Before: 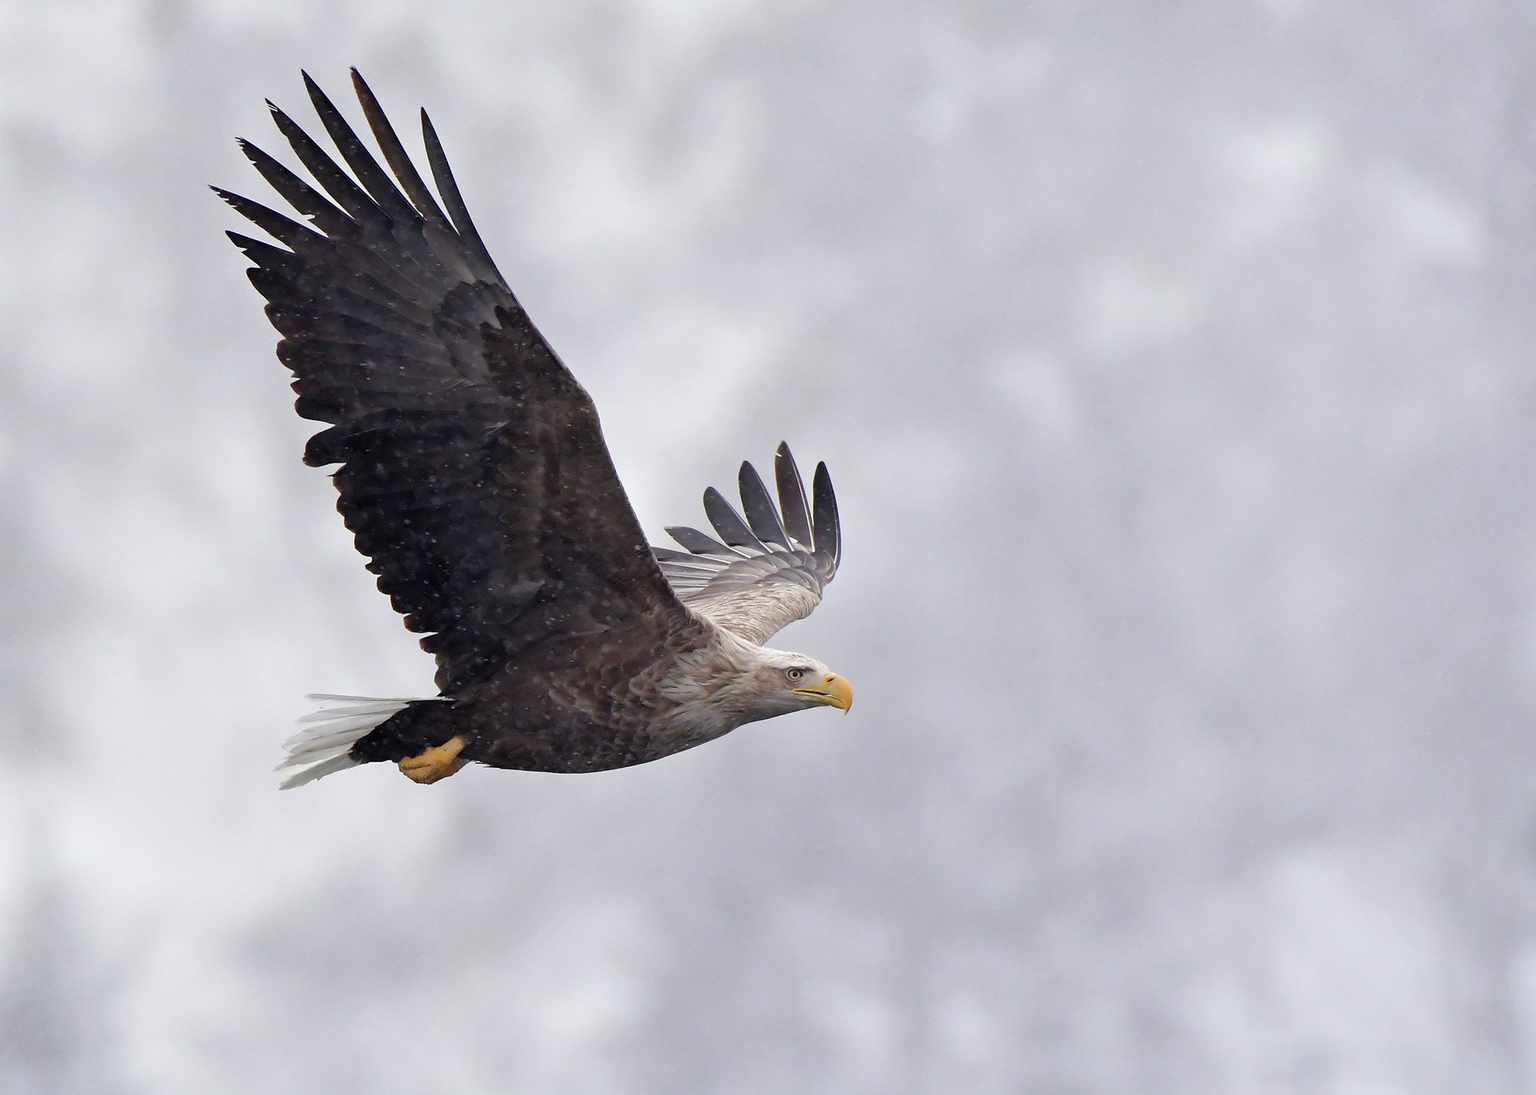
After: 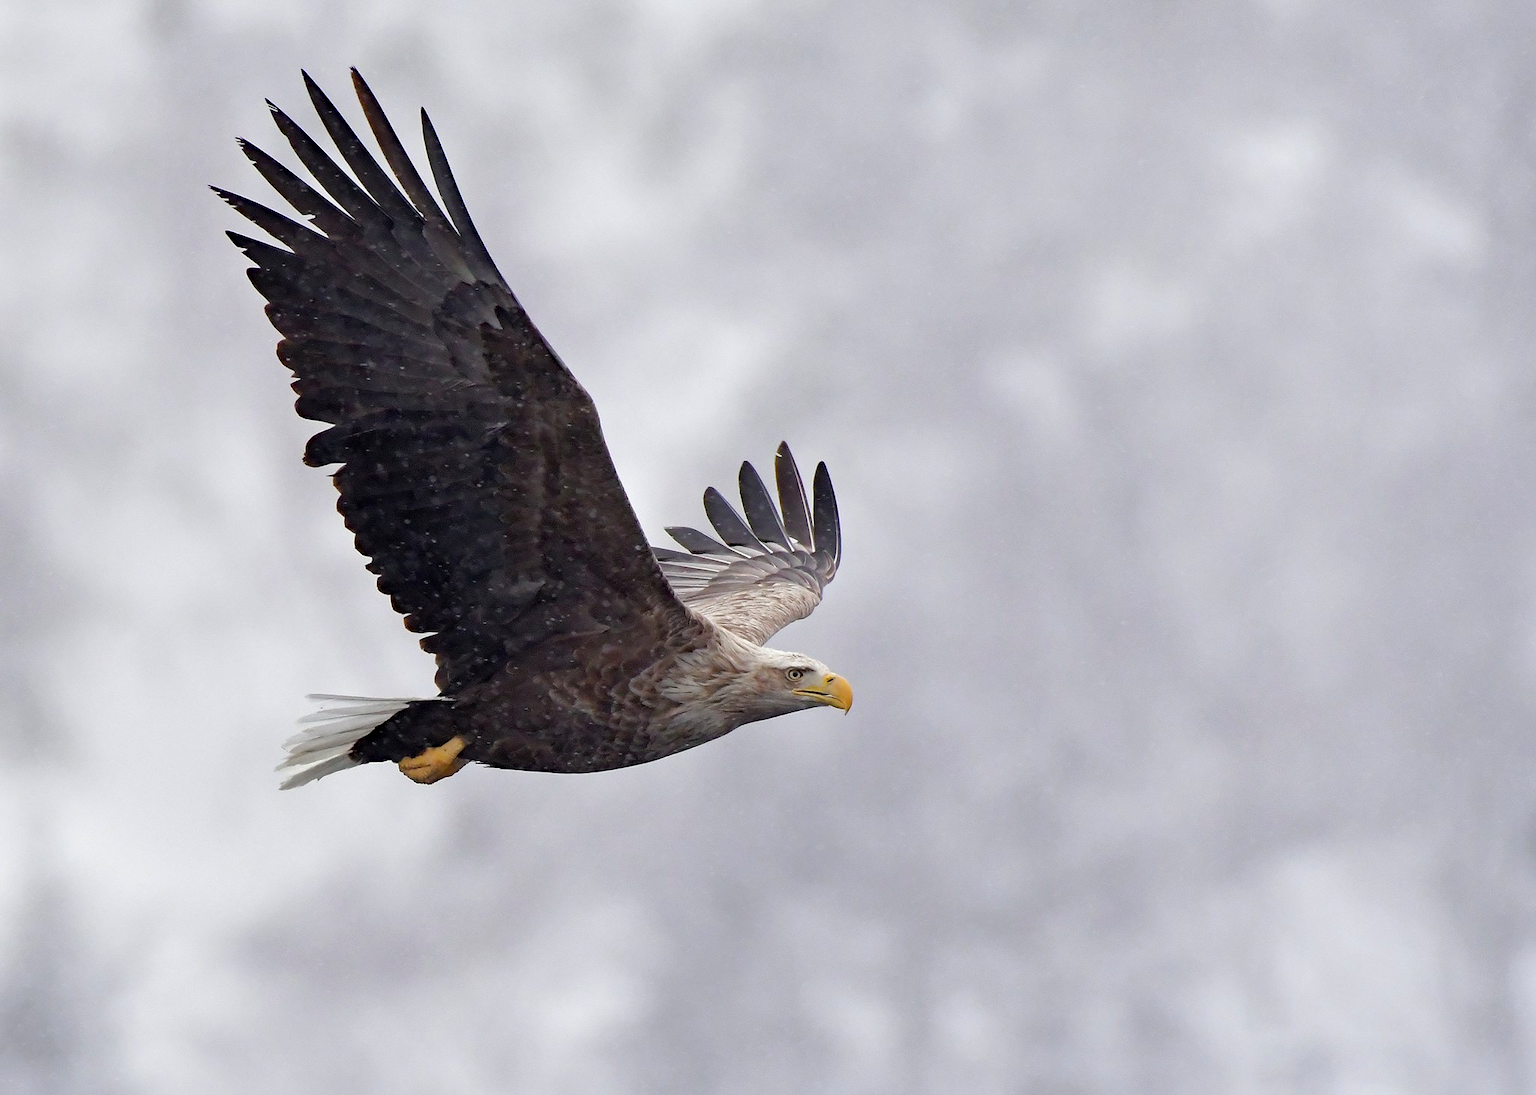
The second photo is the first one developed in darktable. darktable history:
haze removal: strength 0.28, distance 0.251, adaptive false
